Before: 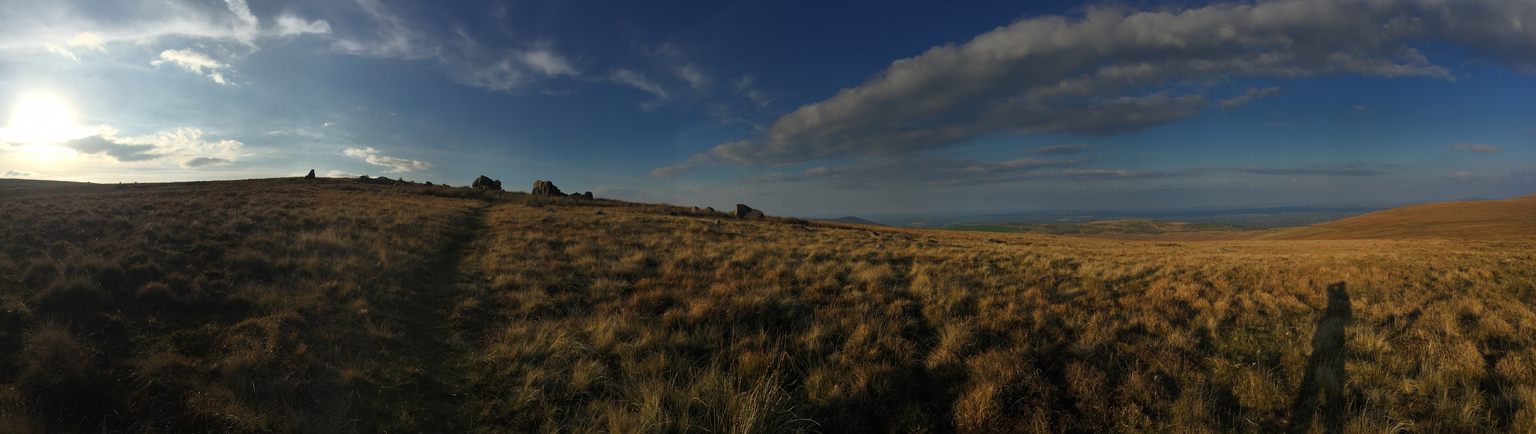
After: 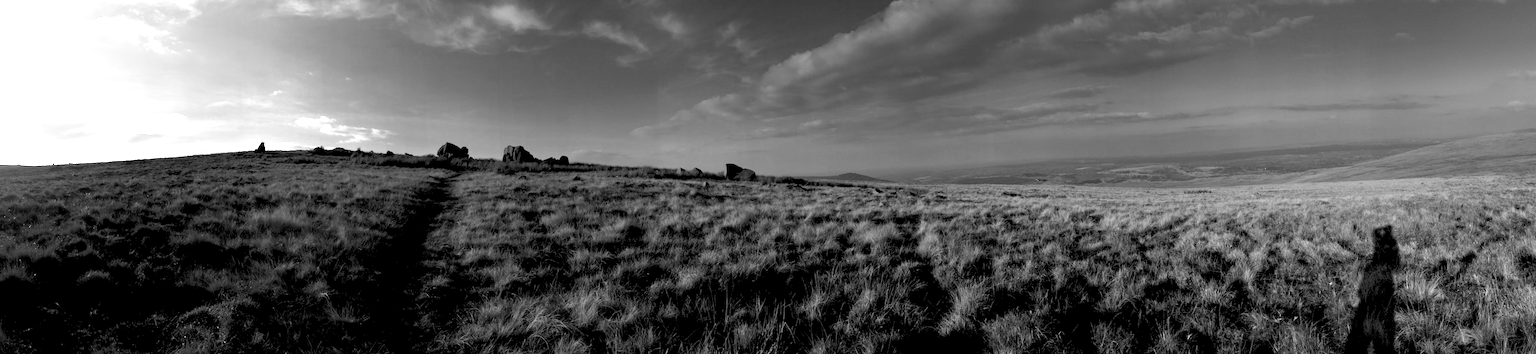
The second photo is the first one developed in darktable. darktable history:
crop and rotate: left 2.991%, top 13.302%, right 1.981%, bottom 12.636%
exposure: black level correction 0, exposure 1 EV, compensate exposure bias true, compensate highlight preservation false
monochrome: a 32, b 64, size 2.3, highlights 1
shadows and highlights: shadows 0, highlights 40
white balance: red 1.08, blue 0.791
rgb levels: levels [[0.029, 0.461, 0.922], [0, 0.5, 1], [0, 0.5, 1]]
rotate and perspective: rotation -2°, crop left 0.022, crop right 0.978, crop top 0.049, crop bottom 0.951
